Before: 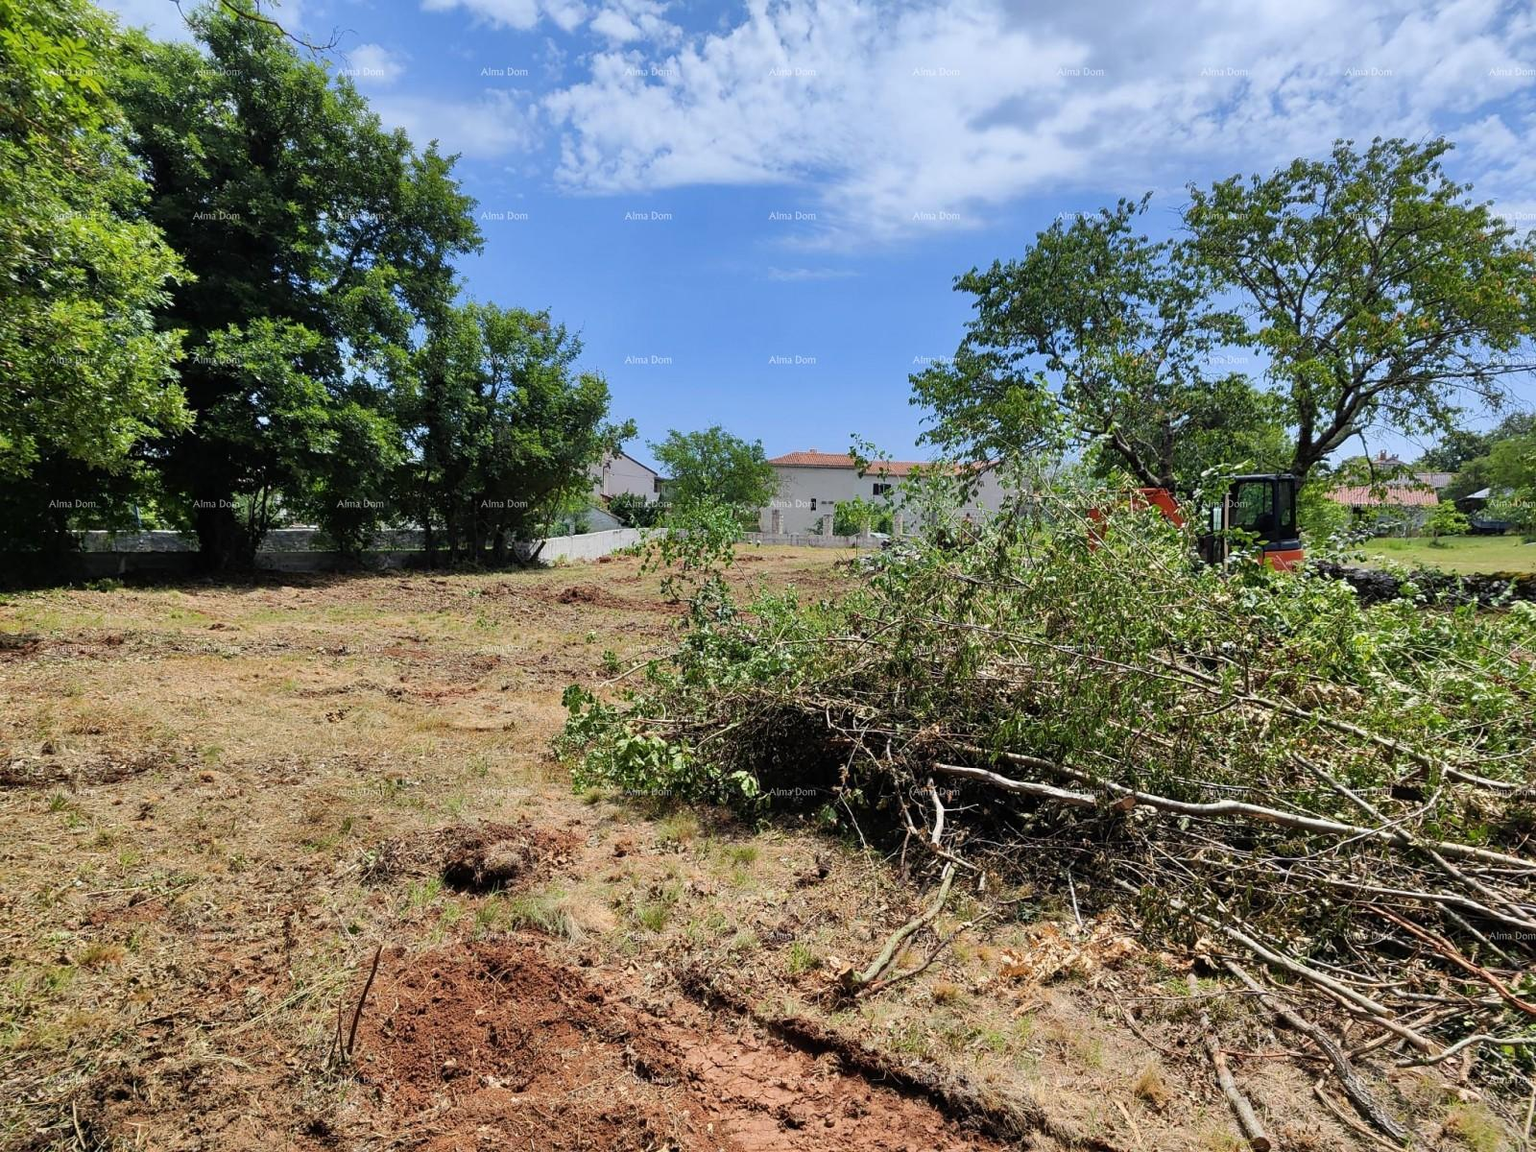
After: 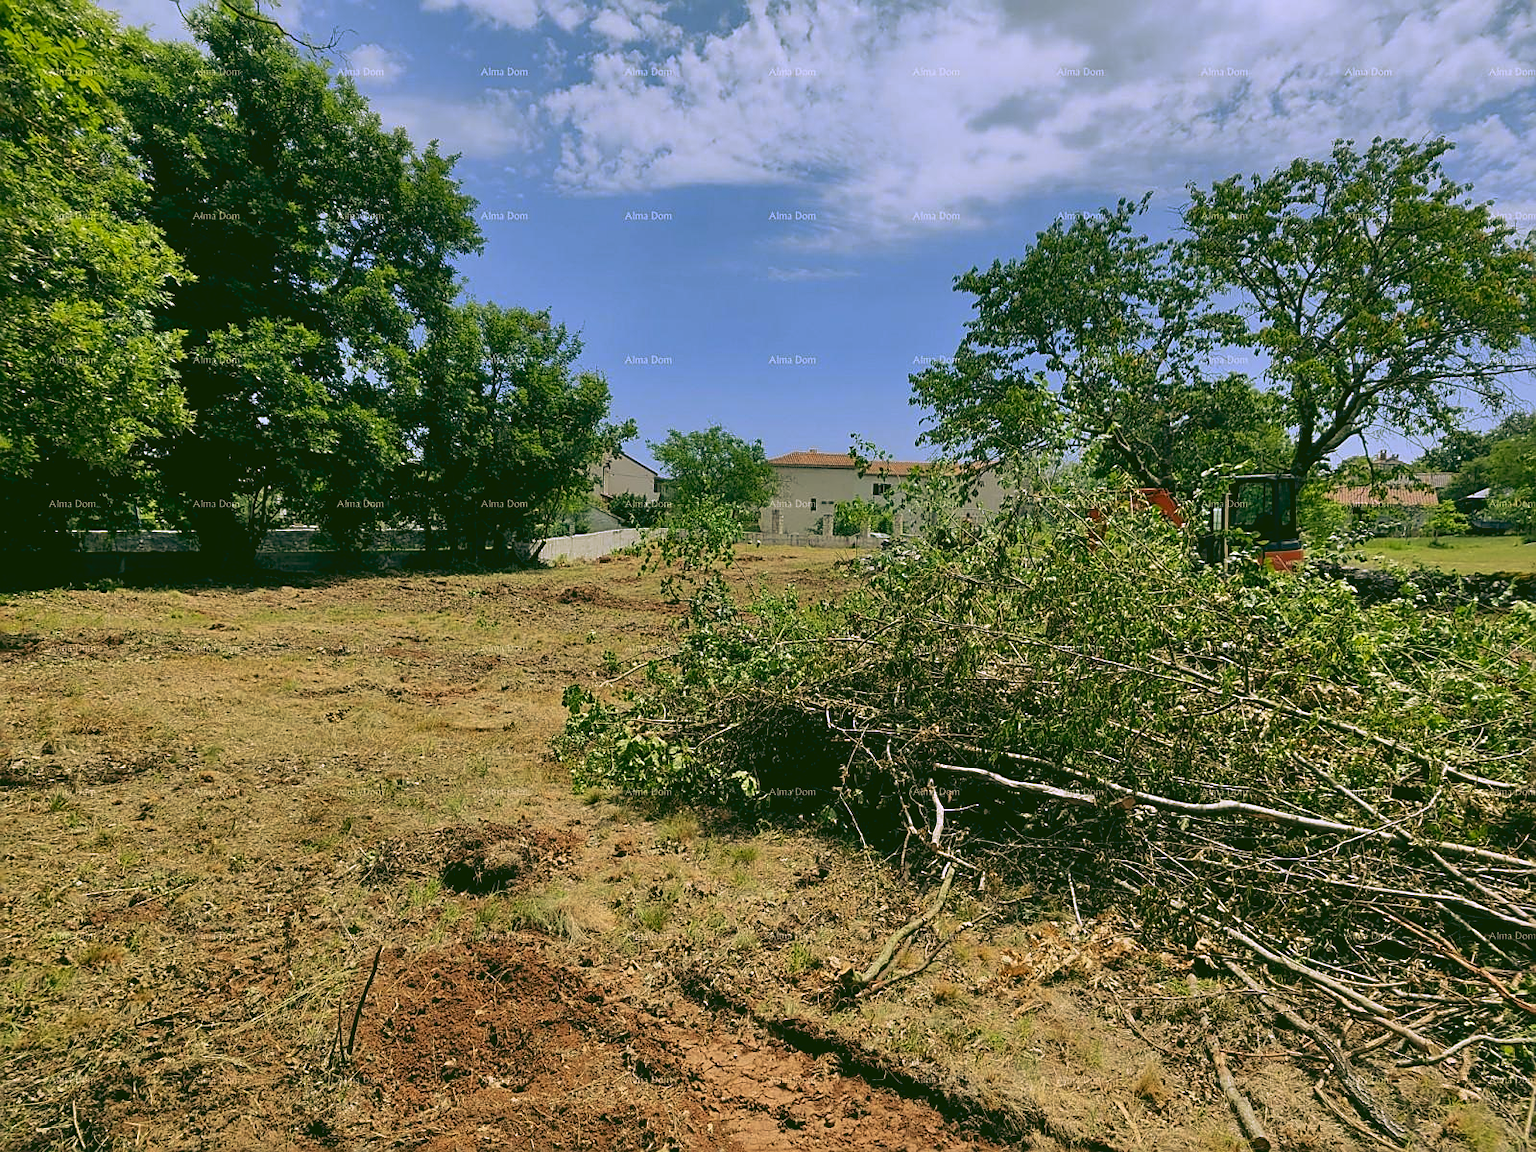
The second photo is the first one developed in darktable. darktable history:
sharpen: on, module defaults
color correction: highlights a* 7.34, highlights b* 4.37
rgb curve: curves: ch0 [(0.123, 0.061) (0.995, 0.887)]; ch1 [(0.06, 0.116) (1, 0.906)]; ch2 [(0, 0) (0.824, 0.69) (1, 1)], mode RGB, independent channels, compensate middle gray true
